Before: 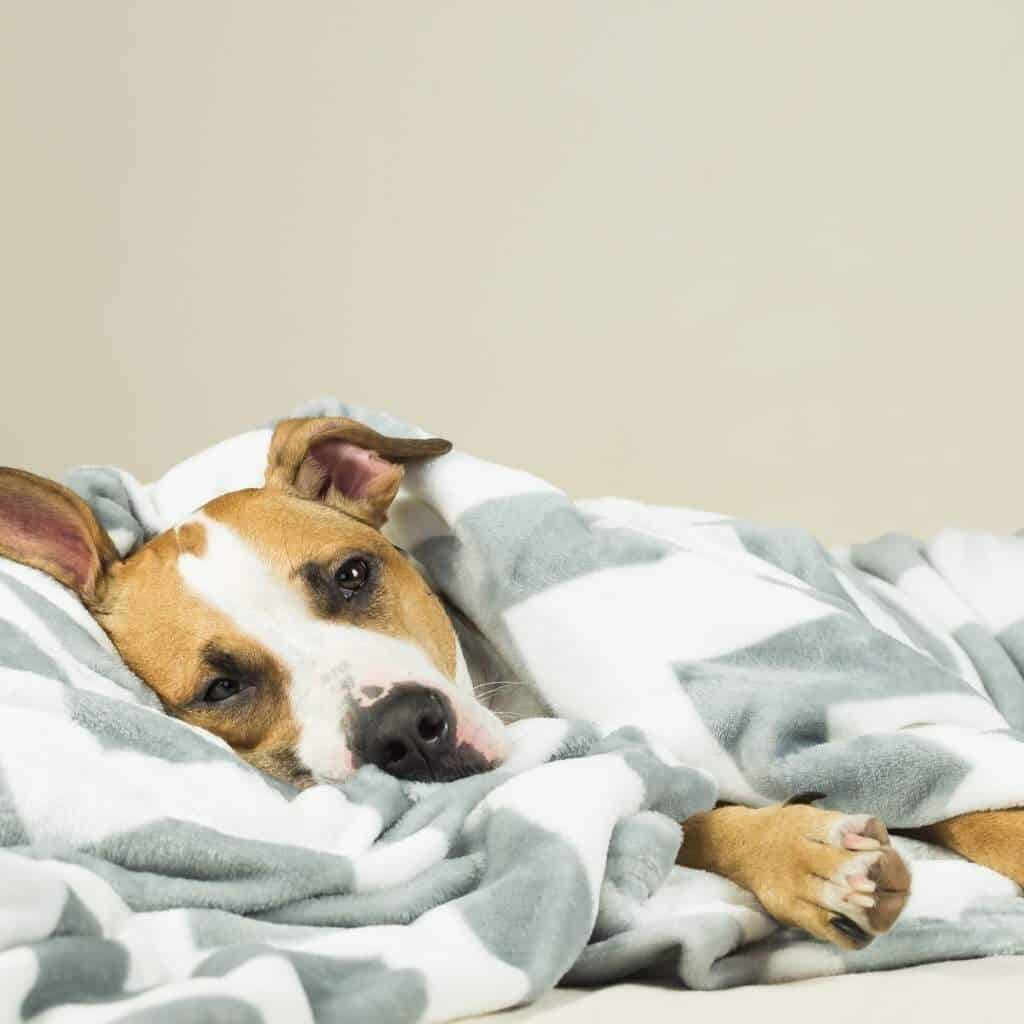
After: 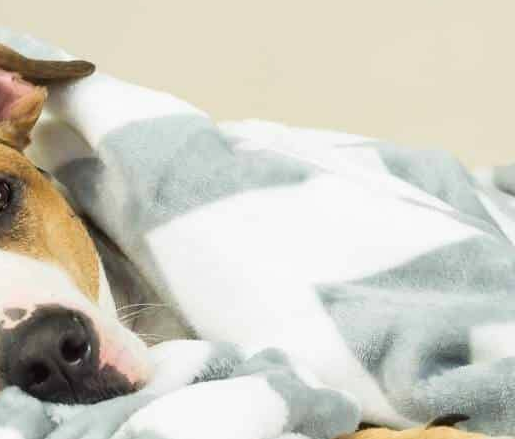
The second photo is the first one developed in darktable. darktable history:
contrast brightness saturation: contrast 0.102, brightness 0.031, saturation 0.092
crop: left 34.899%, top 36.962%, right 14.762%, bottom 20.109%
